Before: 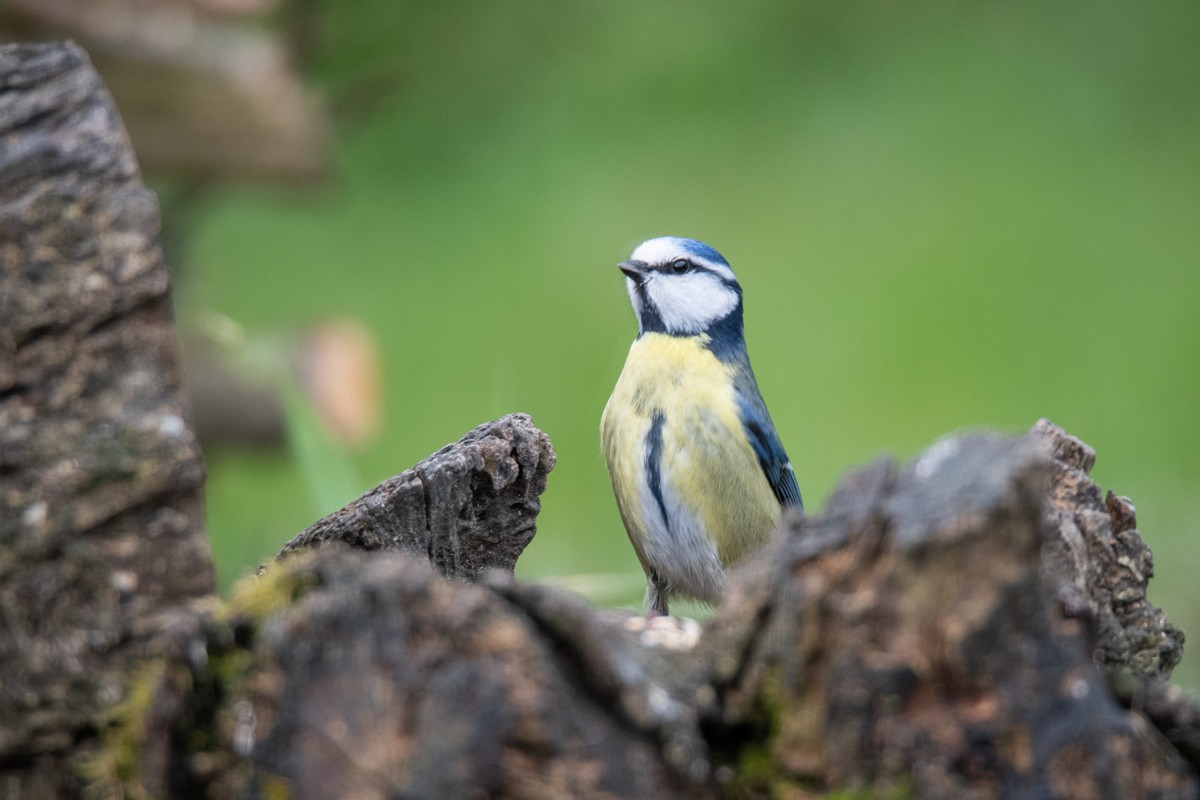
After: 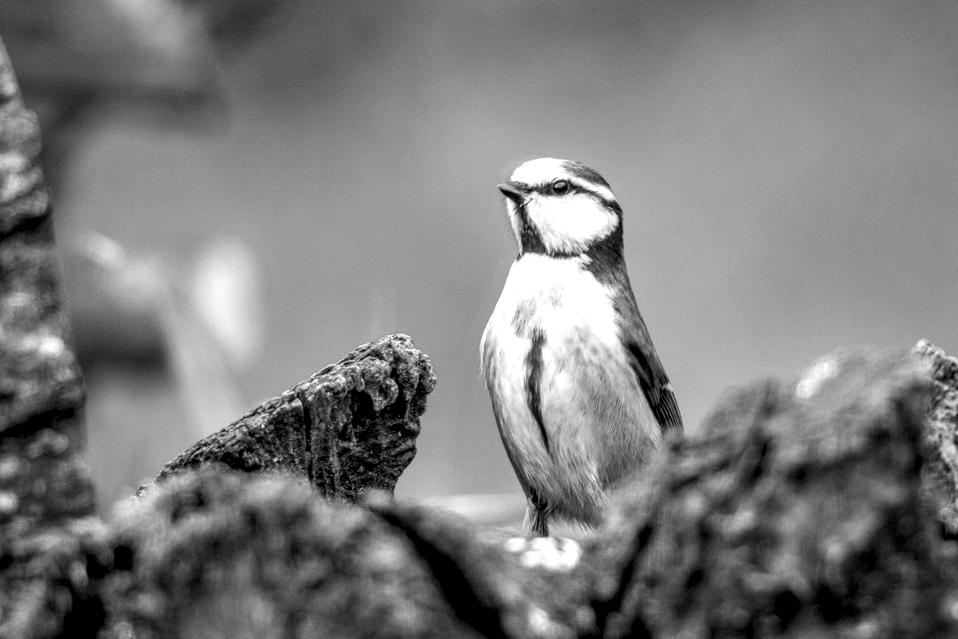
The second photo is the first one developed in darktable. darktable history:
local contrast: highlights 19%, detail 186%
tone curve: curves: ch0 [(0, 0) (0.059, 0.027) (0.162, 0.125) (0.304, 0.279) (0.547, 0.532) (0.828, 0.815) (1, 0.983)]; ch1 [(0, 0) (0.23, 0.166) (0.34, 0.298) (0.371, 0.334) (0.435, 0.413) (0.477, 0.469) (0.499, 0.498) (0.529, 0.544) (0.559, 0.587) (0.743, 0.798) (1, 1)]; ch2 [(0, 0) (0.431, 0.414) (0.498, 0.503) (0.524, 0.531) (0.568, 0.567) (0.6, 0.597) (0.643, 0.631) (0.74, 0.721) (1, 1)], color space Lab, independent channels, preserve colors none
crop and rotate: left 10.071%, top 10.071%, right 10.02%, bottom 10.02%
white balance: red 1, blue 1
monochrome: a 14.95, b -89.96
exposure: exposure 0.3 EV, compensate highlight preservation false
